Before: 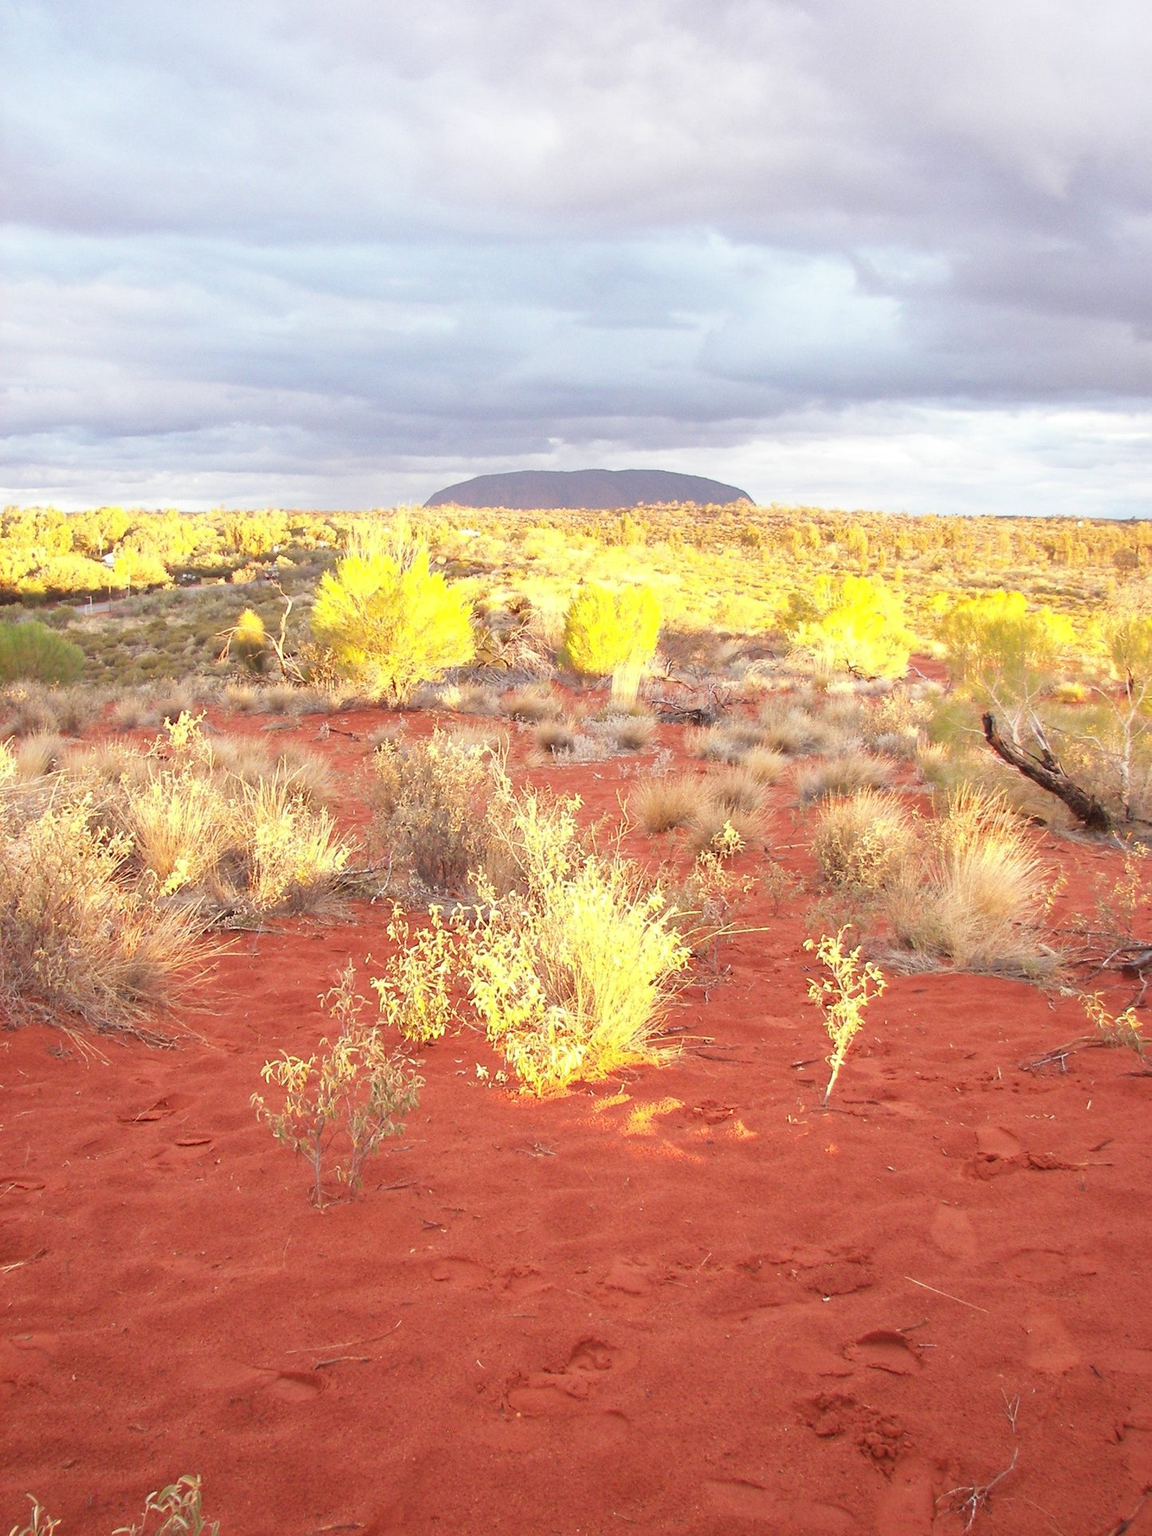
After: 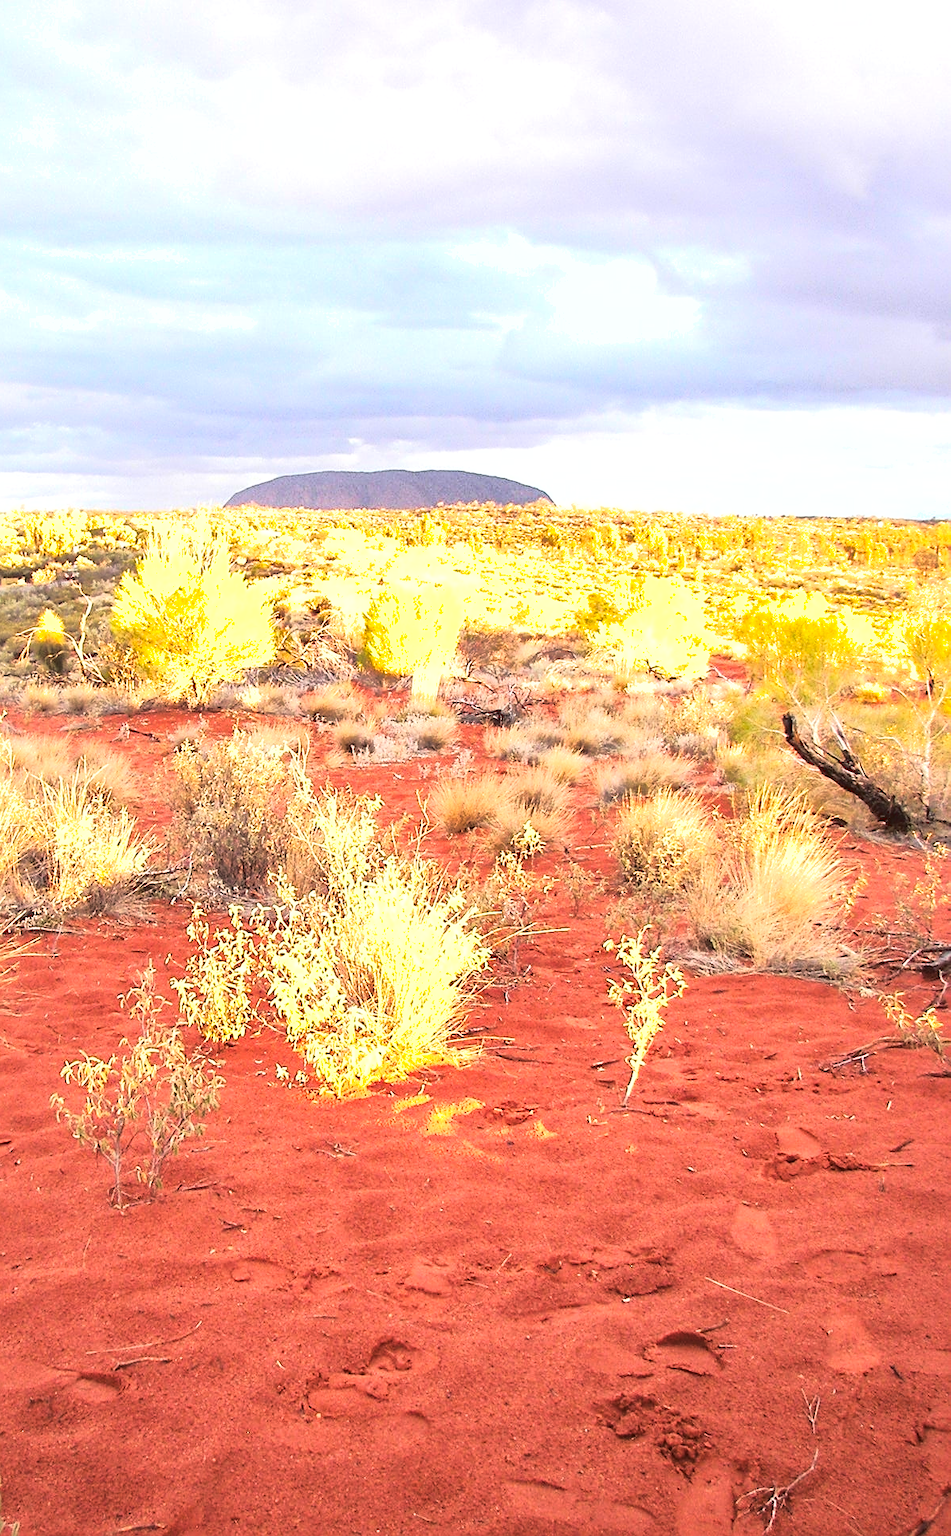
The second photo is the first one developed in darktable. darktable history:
sharpen: on, module defaults
tone equalizer: -8 EV -0.732 EV, -7 EV -0.717 EV, -6 EV -0.572 EV, -5 EV -0.382 EV, -3 EV 0.392 EV, -2 EV 0.6 EV, -1 EV 0.687 EV, +0 EV 0.735 EV, edges refinement/feathering 500, mask exposure compensation -1.57 EV, preserve details no
tone curve: curves: ch0 [(0, 0.031) (0.139, 0.084) (0.311, 0.278) (0.495, 0.544) (0.718, 0.816) (0.841, 0.909) (1, 0.967)]; ch1 [(0, 0) (0.272, 0.249) (0.388, 0.385) (0.479, 0.456) (0.495, 0.497) (0.538, 0.55) (0.578, 0.595) (0.707, 0.778) (1, 1)]; ch2 [(0, 0) (0.125, 0.089) (0.353, 0.329) (0.443, 0.408) (0.502, 0.495) (0.56, 0.553) (0.608, 0.631) (1, 1)], color space Lab, linked channels, preserve colors none
shadows and highlights: on, module defaults
crop: left 17.376%, bottom 0.047%
